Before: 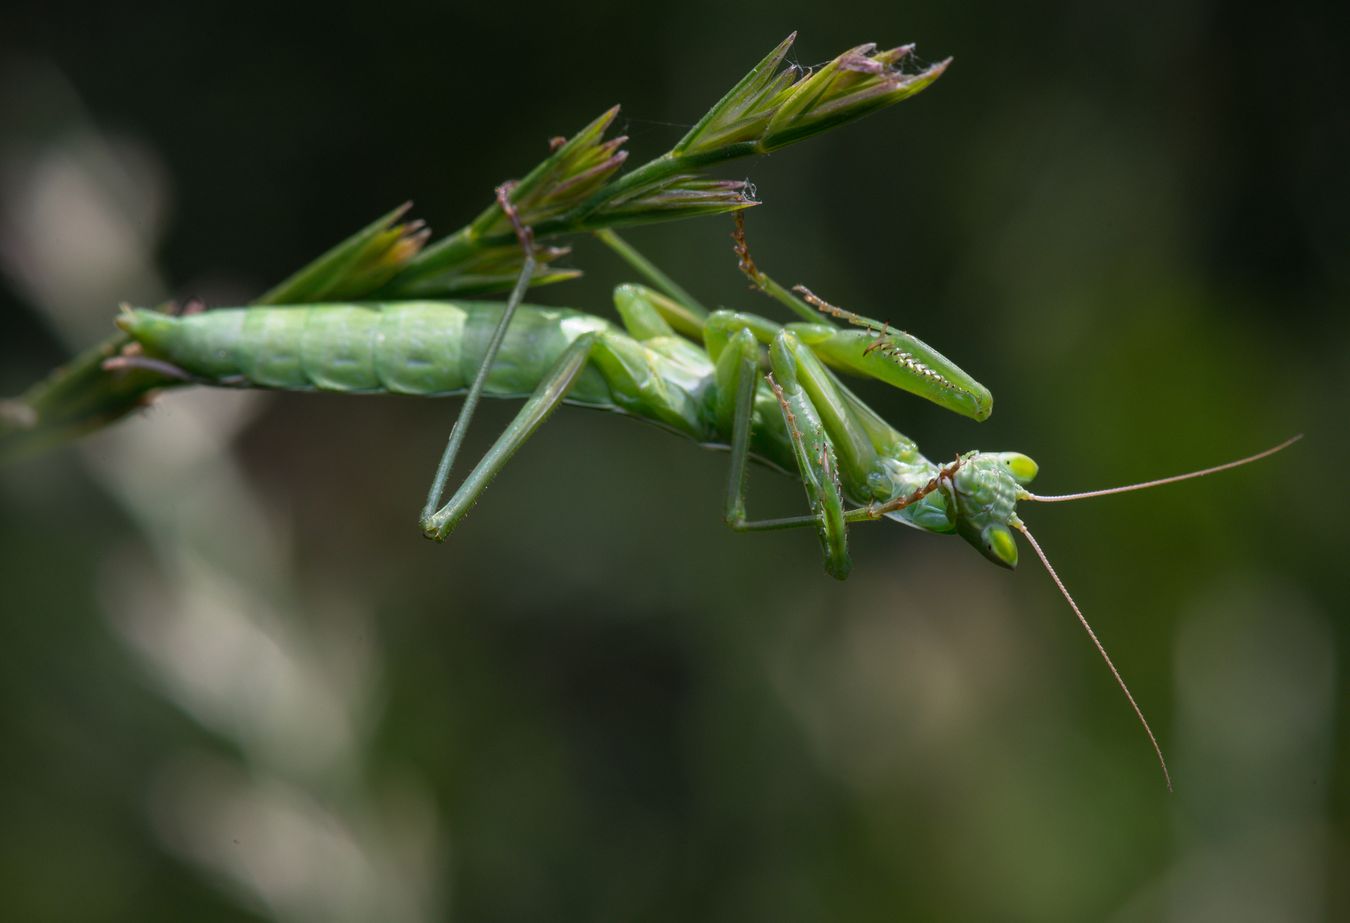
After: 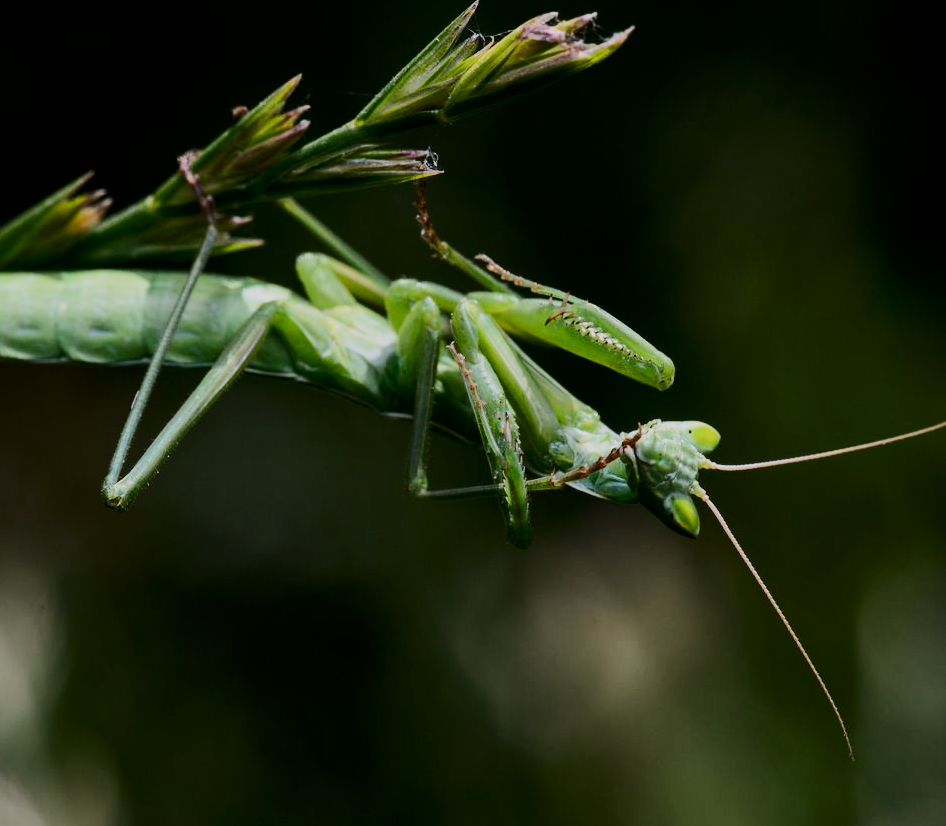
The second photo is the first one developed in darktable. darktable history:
contrast brightness saturation: contrast 0.201, brightness -0.102, saturation 0.099
crop and rotate: left 23.597%, top 3.374%, right 6.256%, bottom 7.044%
filmic rgb: black relative exposure -7.98 EV, white relative exposure 8.05 EV, hardness 2.43, latitude 10.07%, contrast 0.719, highlights saturation mix 8.53%, shadows ↔ highlights balance 1.54%
tone equalizer: -8 EV -1.08 EV, -7 EV -1.02 EV, -6 EV -0.864 EV, -5 EV -0.609 EV, -3 EV 0.569 EV, -2 EV 0.884 EV, -1 EV 0.993 EV, +0 EV 1.07 EV, edges refinement/feathering 500, mask exposure compensation -1.57 EV, preserve details no
shadows and highlights: shadows 31.09, highlights 1.18, soften with gaussian
